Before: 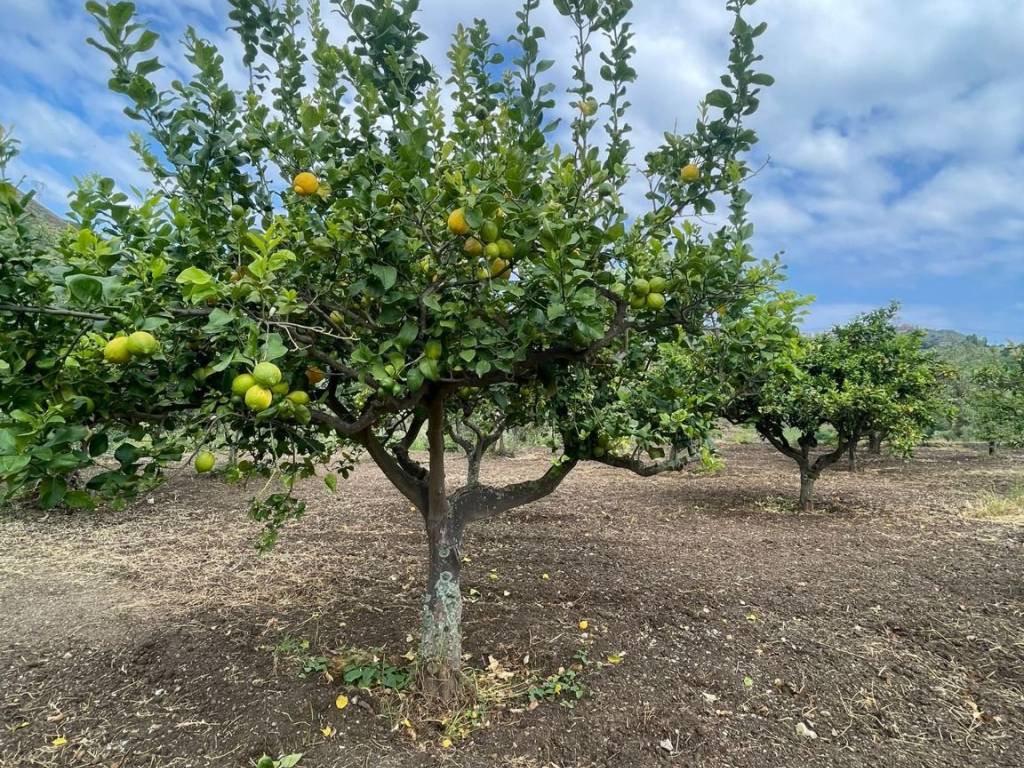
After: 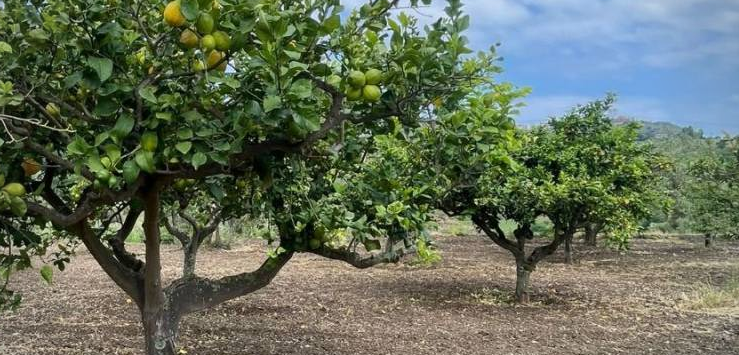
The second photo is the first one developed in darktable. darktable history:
vignetting: fall-off radius 61.04%
crop and rotate: left 27.77%, top 27.131%, bottom 26.562%
